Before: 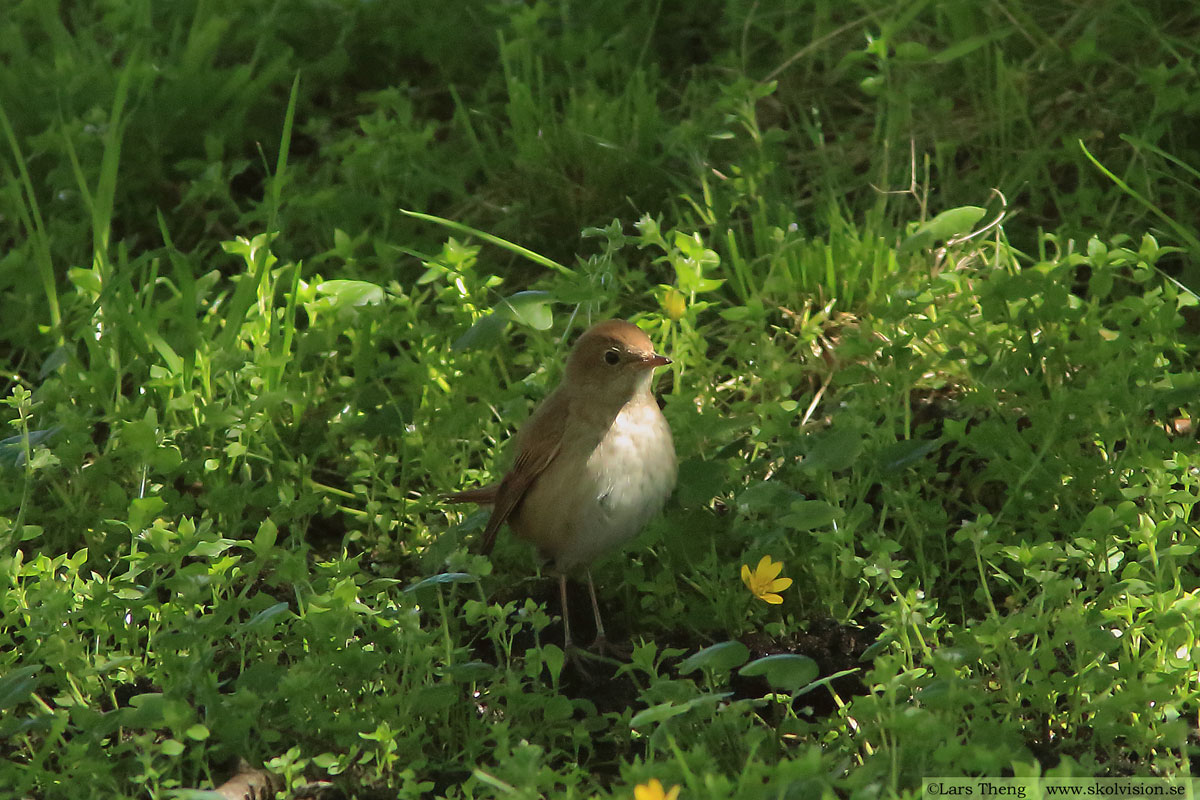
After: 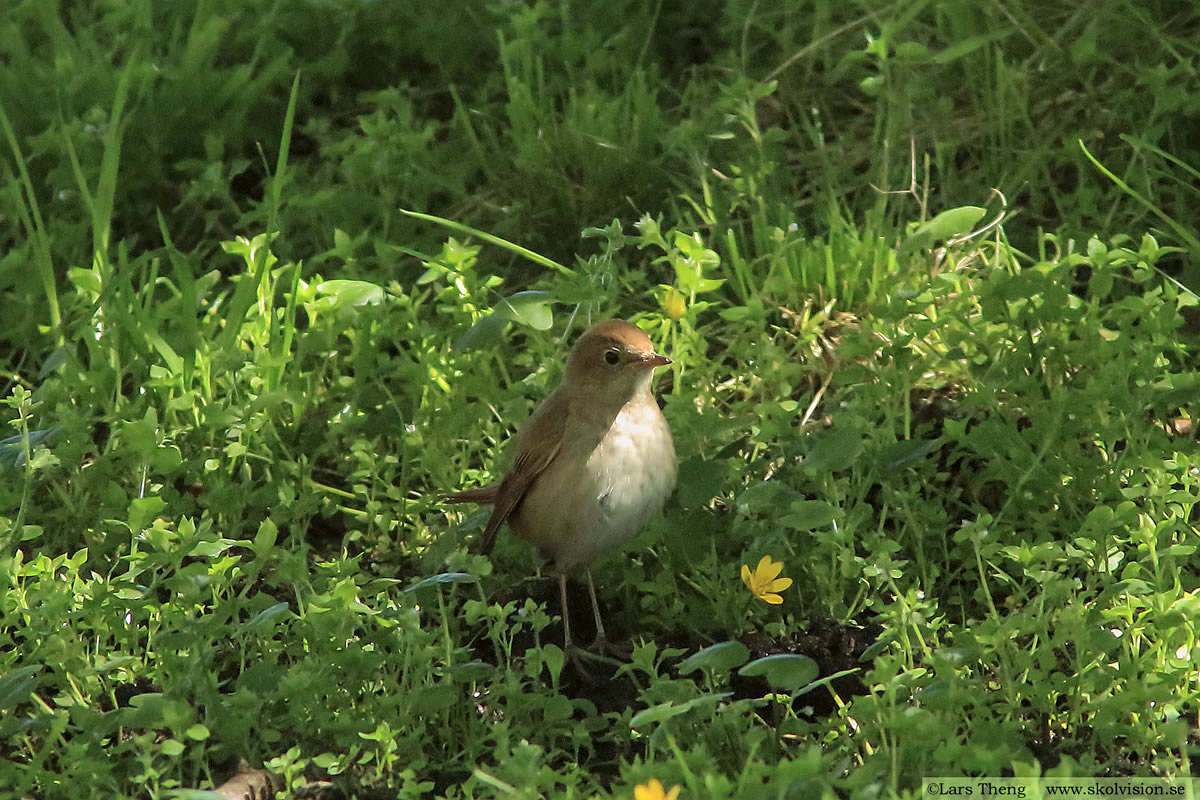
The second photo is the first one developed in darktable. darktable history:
contrast brightness saturation: contrast 0.052, brightness 0.062, saturation 0.006
sharpen: amount 0.206
local contrast: on, module defaults
